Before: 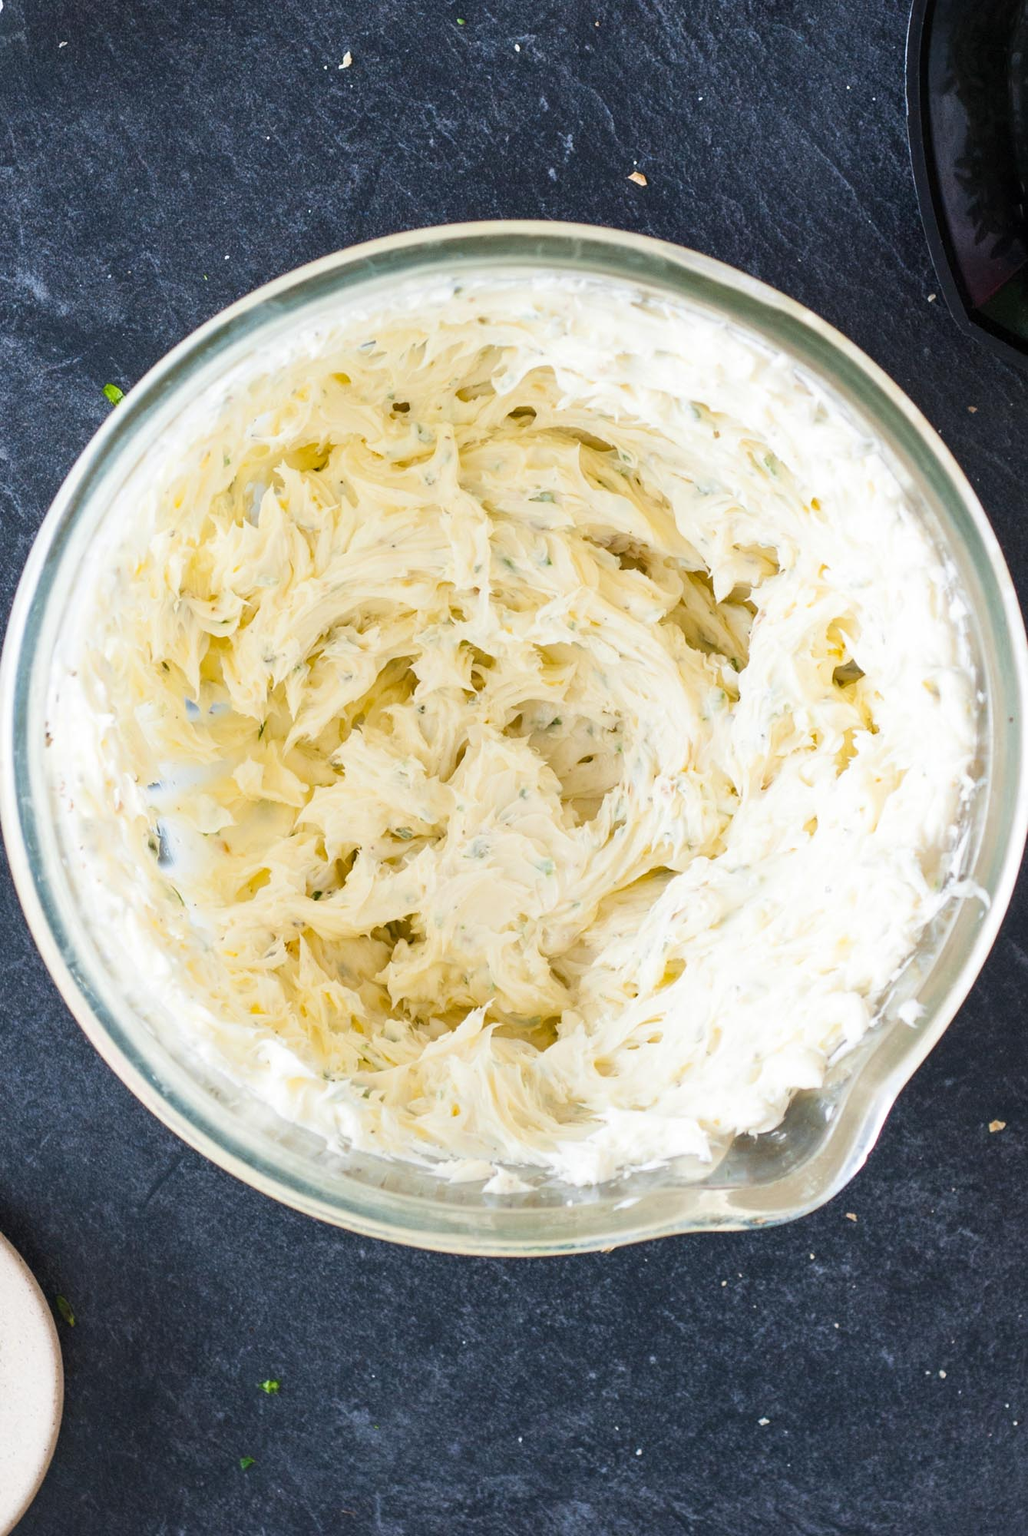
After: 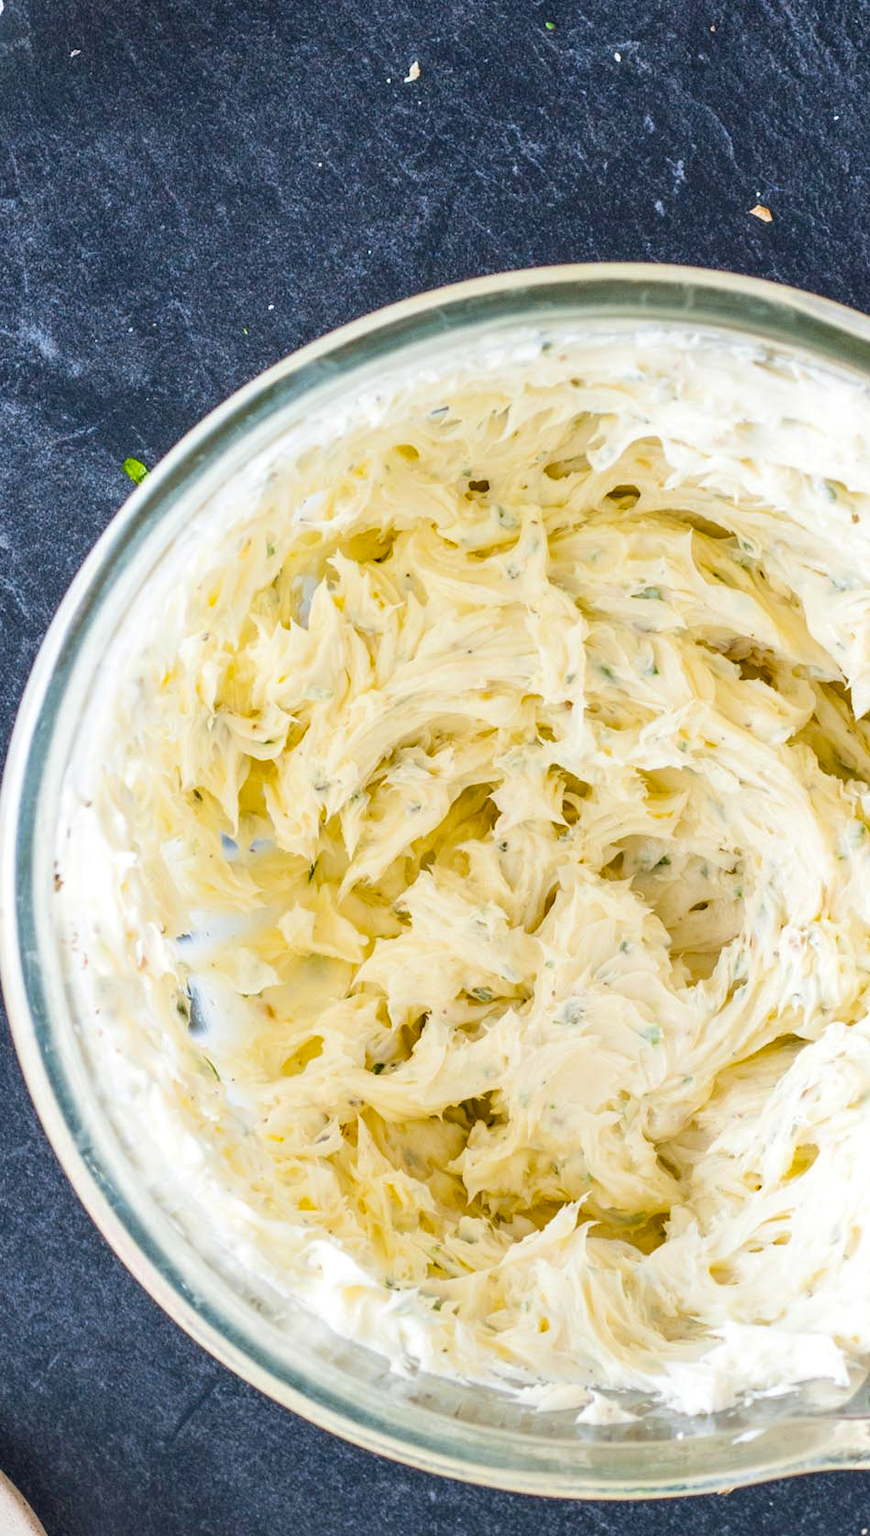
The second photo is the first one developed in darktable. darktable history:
crop: right 29.019%, bottom 16.182%
color balance rgb: global offset › chroma 0.052%, global offset › hue 253.49°, perceptual saturation grading › global saturation 19.548%
local contrast: on, module defaults
exposure: exposure 0.014 EV, compensate highlight preservation false
